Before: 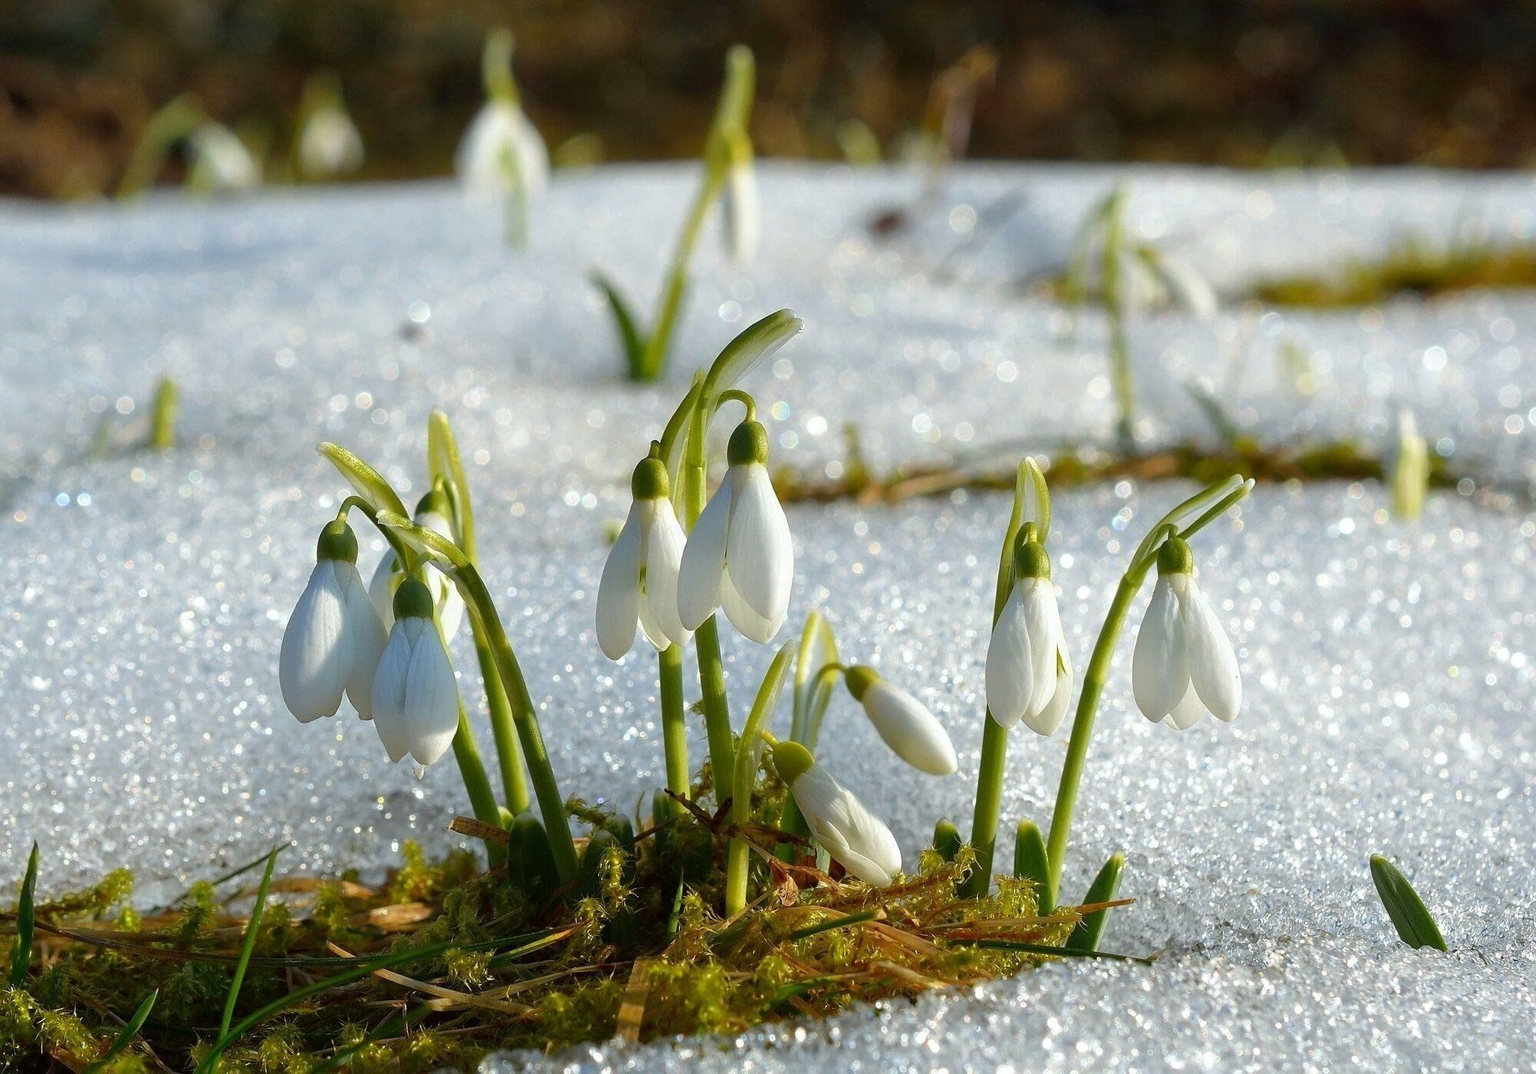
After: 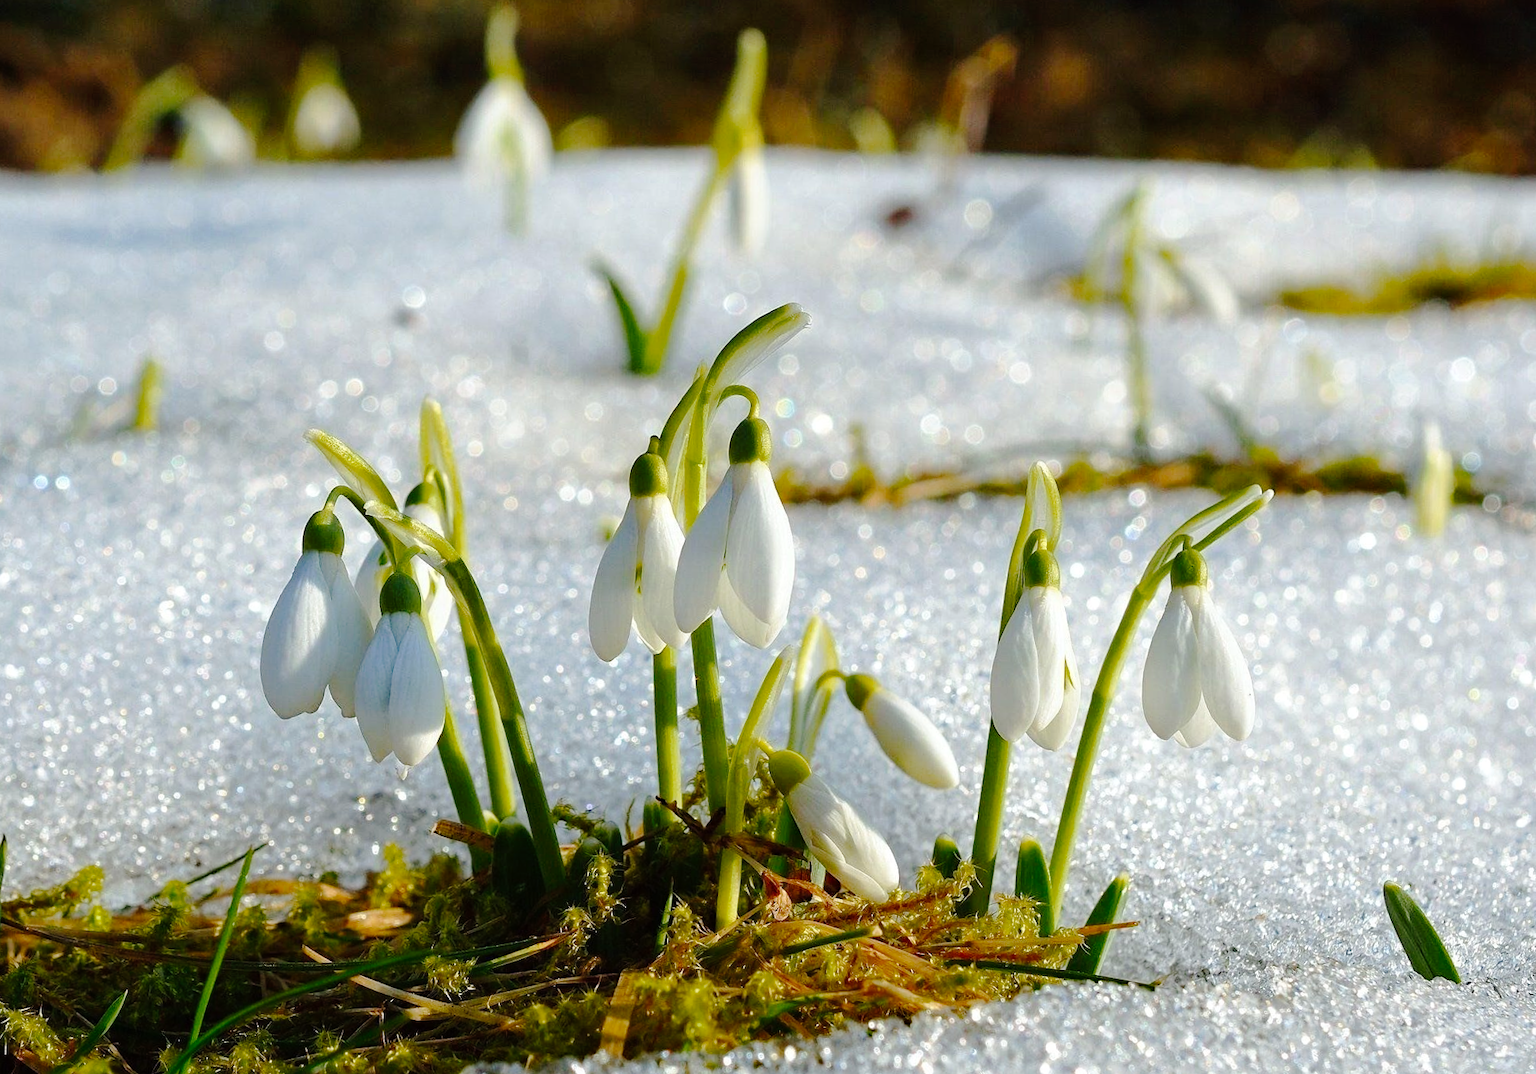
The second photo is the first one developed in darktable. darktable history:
crop and rotate: angle -1.36°
tone curve: curves: ch0 [(0, 0) (0.003, 0.002) (0.011, 0.008) (0.025, 0.016) (0.044, 0.026) (0.069, 0.04) (0.1, 0.061) (0.136, 0.104) (0.177, 0.15) (0.224, 0.22) (0.277, 0.307) (0.335, 0.399) (0.399, 0.492) (0.468, 0.575) (0.543, 0.638) (0.623, 0.701) (0.709, 0.778) (0.801, 0.85) (0.898, 0.934) (1, 1)], preserve colors none
haze removal: compatibility mode true, adaptive false
